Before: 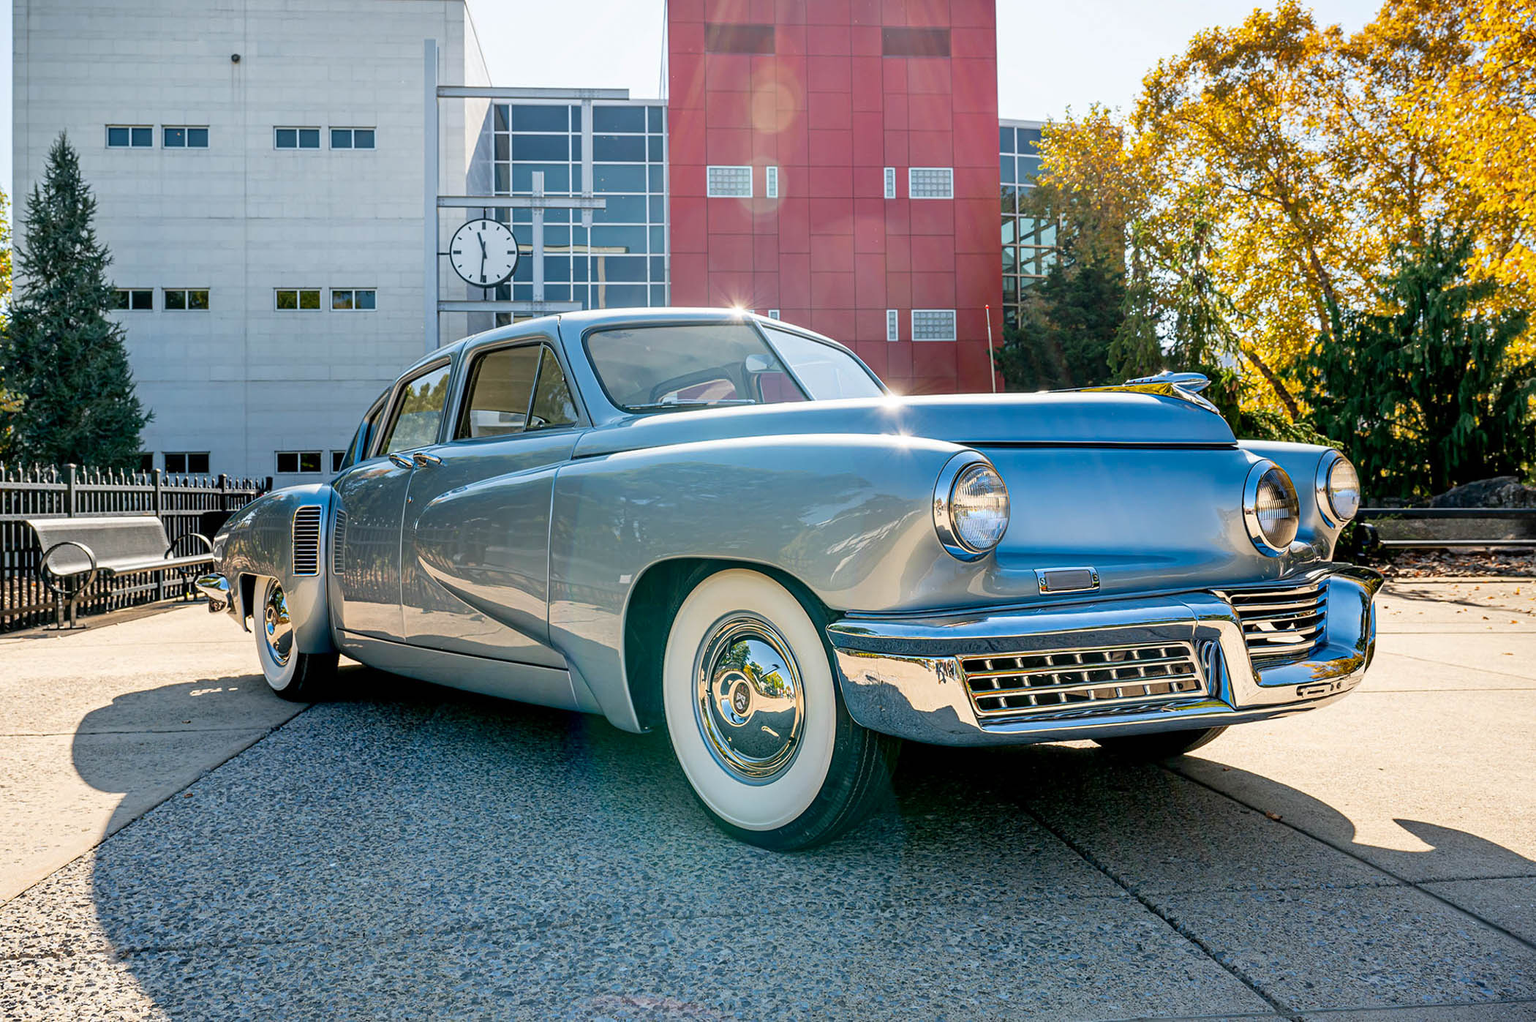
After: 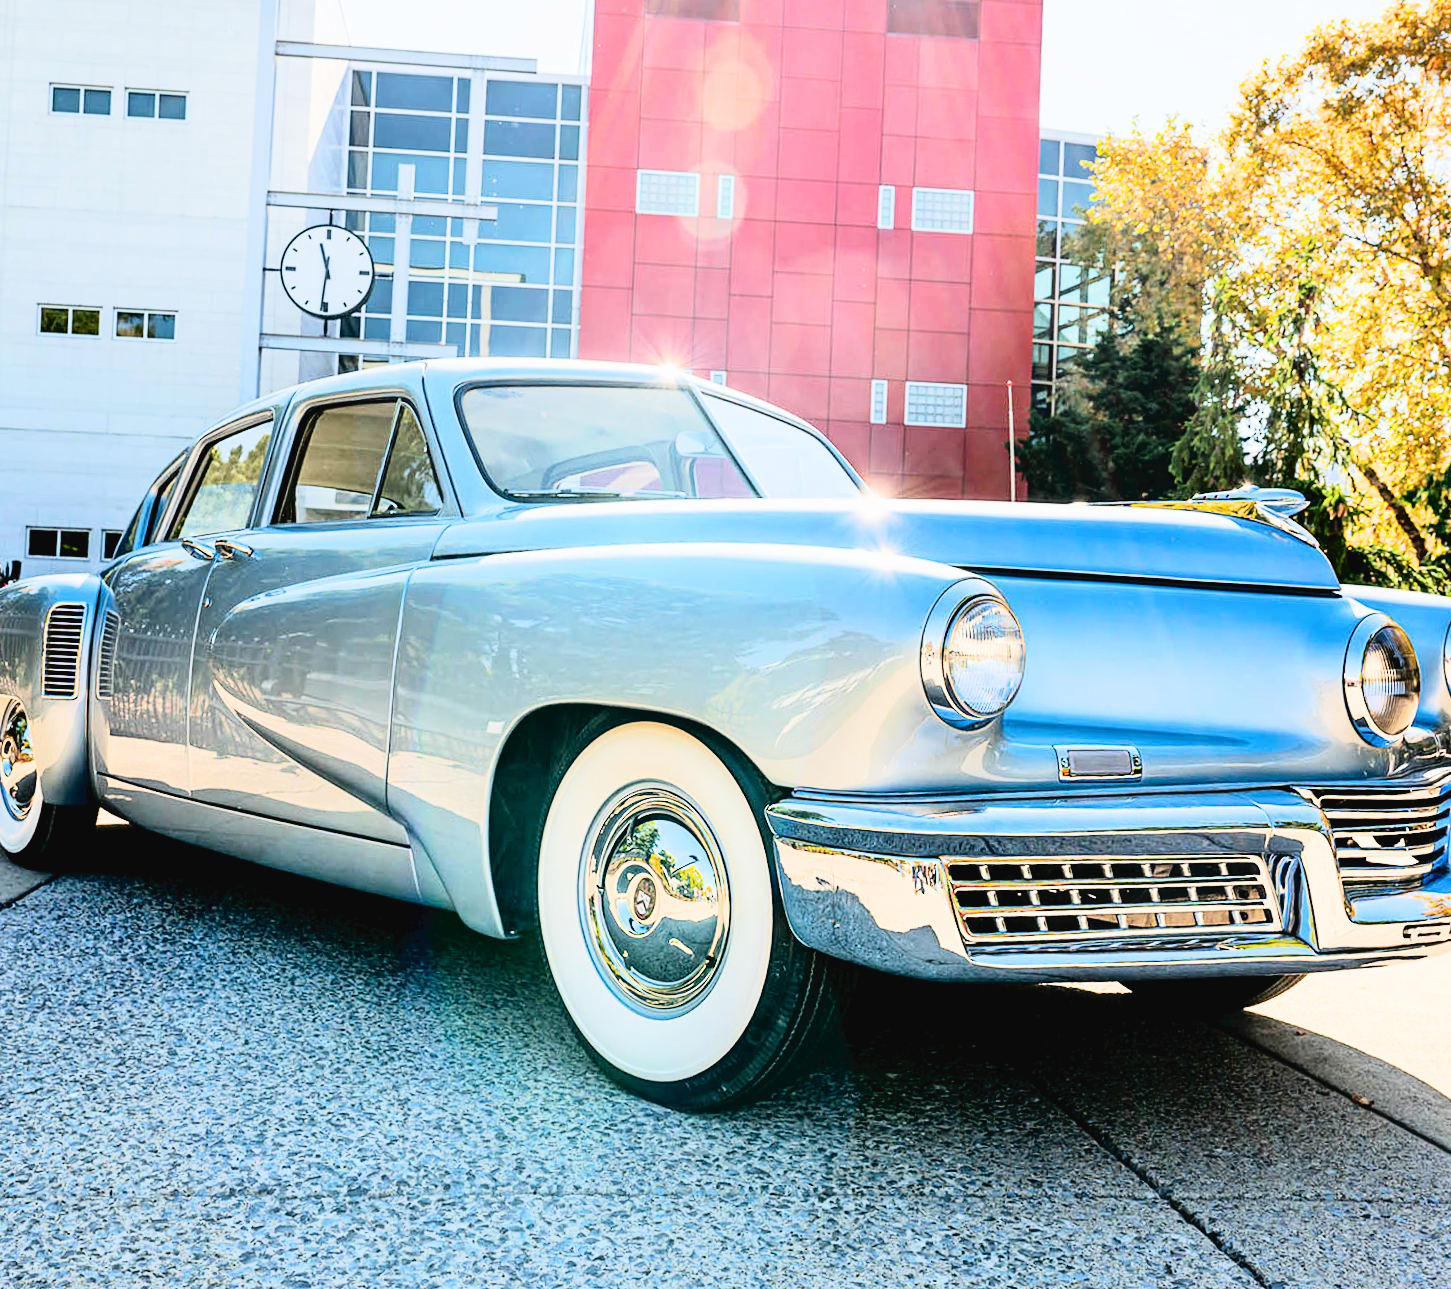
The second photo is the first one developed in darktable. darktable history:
exposure: exposure 1 EV, compensate highlight preservation false
filmic rgb: black relative exposure -5.05 EV, white relative exposure 3.98 EV, threshold 5.98 EV, hardness 2.88, contrast 1.493, enable highlight reconstruction true
crop and rotate: angle -3.21°, left 14.177%, top 0.034%, right 11.002%, bottom 0.039%
tone curve: curves: ch0 [(0, 0) (0.003, 0.045) (0.011, 0.051) (0.025, 0.057) (0.044, 0.074) (0.069, 0.096) (0.1, 0.125) (0.136, 0.16) (0.177, 0.201) (0.224, 0.242) (0.277, 0.299) (0.335, 0.362) (0.399, 0.432) (0.468, 0.512) (0.543, 0.601) (0.623, 0.691) (0.709, 0.786) (0.801, 0.876) (0.898, 0.927) (1, 1)], color space Lab, linked channels, preserve colors none
